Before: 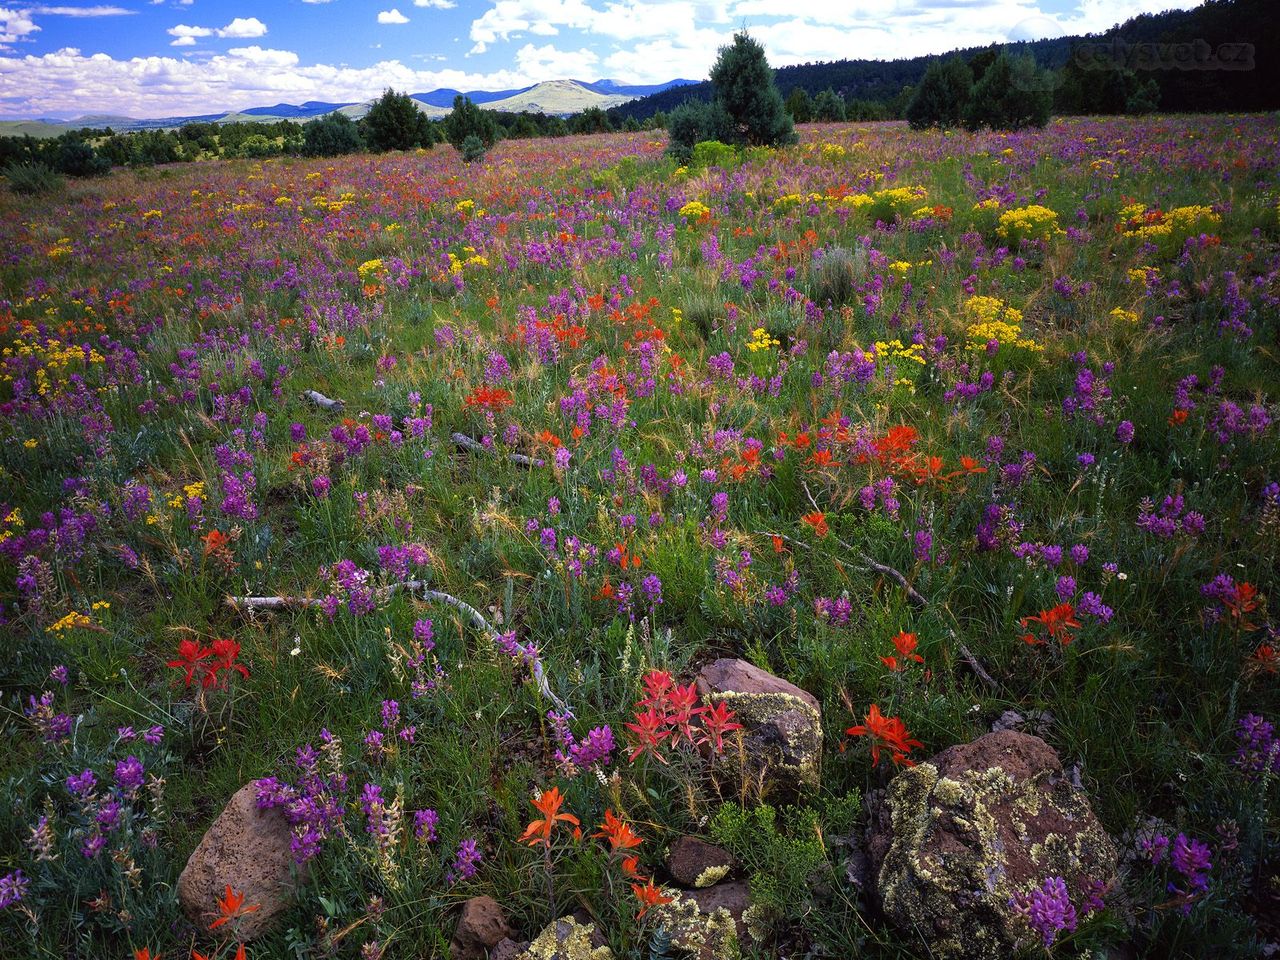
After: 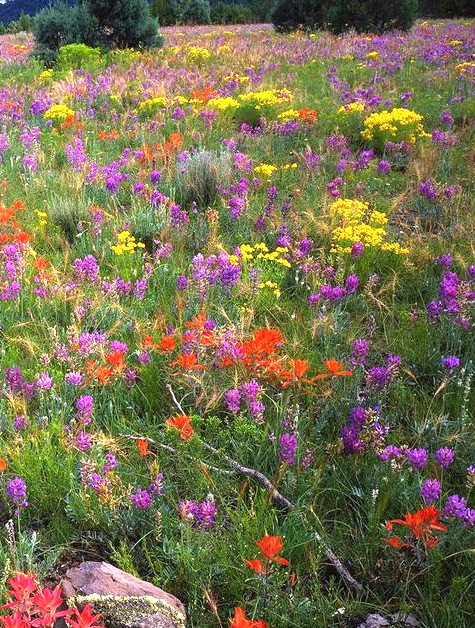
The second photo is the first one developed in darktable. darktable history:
crop and rotate: left 49.65%, top 10.151%, right 13.222%, bottom 24.344%
exposure: black level correction 0, exposure 1.125 EV, compensate exposure bias true, compensate highlight preservation false
